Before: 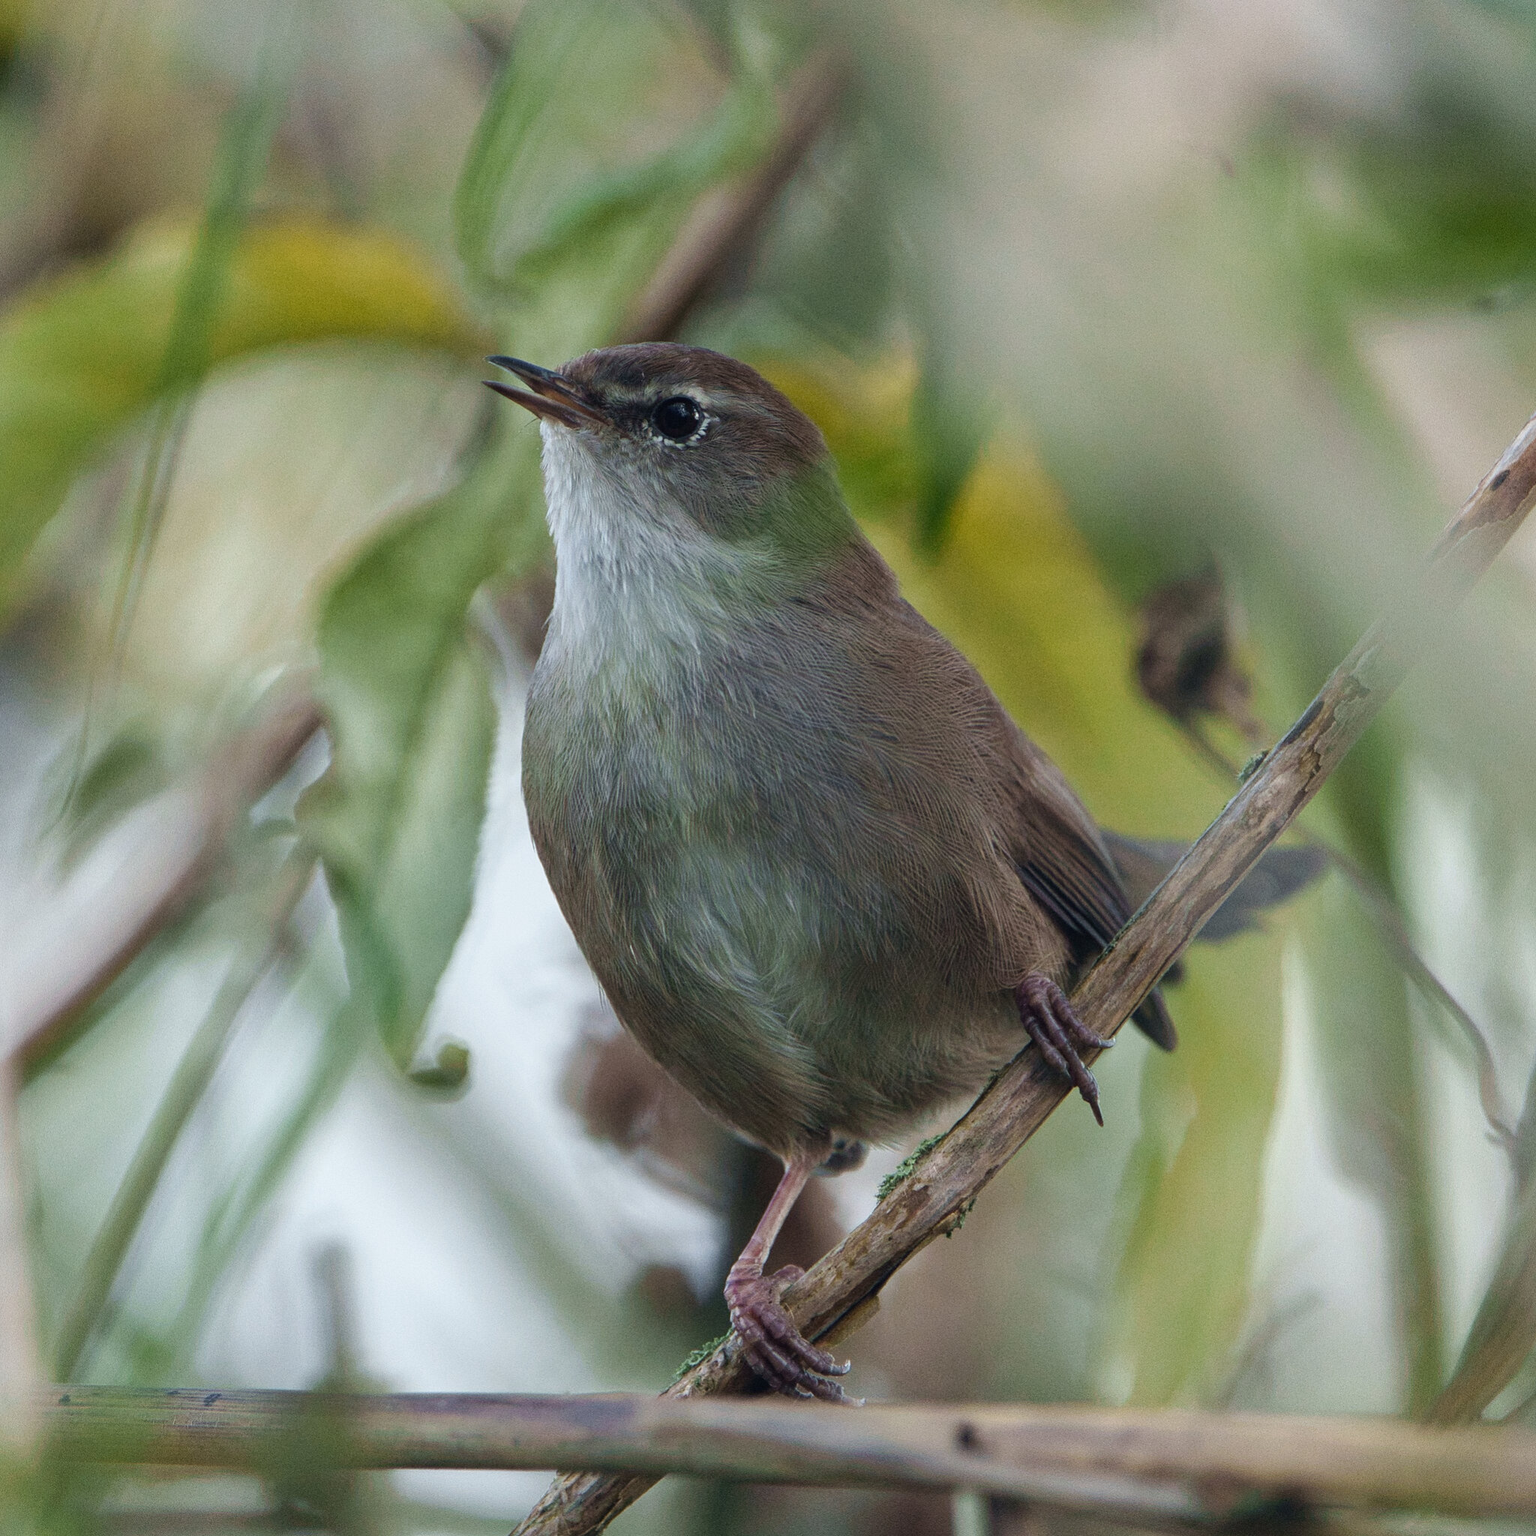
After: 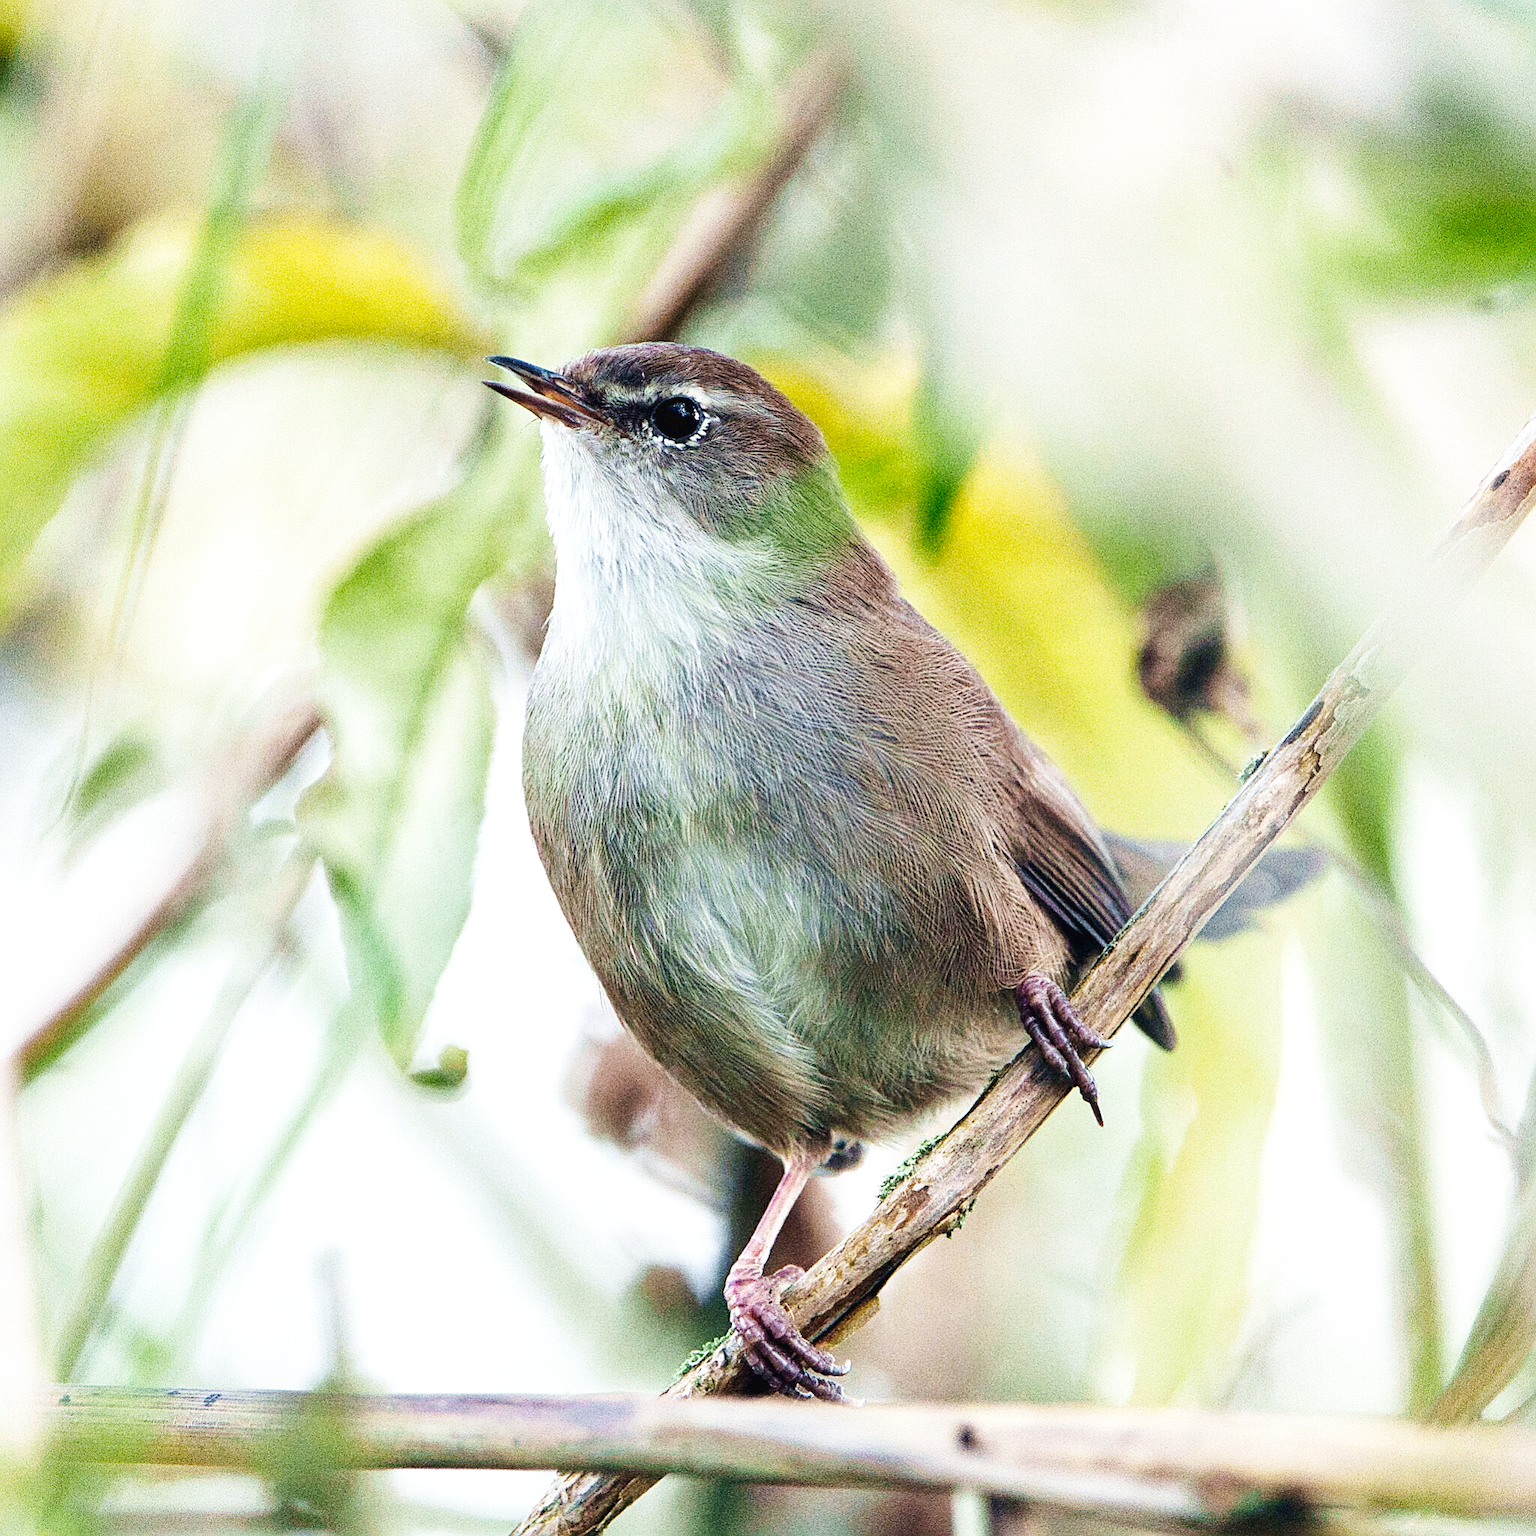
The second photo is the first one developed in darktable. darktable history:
exposure: exposure 0.567 EV, compensate highlight preservation false
sharpen: on, module defaults
base curve: curves: ch0 [(0, 0.003) (0.001, 0.002) (0.006, 0.004) (0.02, 0.022) (0.048, 0.086) (0.094, 0.234) (0.162, 0.431) (0.258, 0.629) (0.385, 0.8) (0.548, 0.918) (0.751, 0.988) (1, 1)], preserve colors none
contrast equalizer: octaves 7, y [[0.6 ×6], [0.55 ×6], [0 ×6], [0 ×6], [0 ×6]], mix 0.311
